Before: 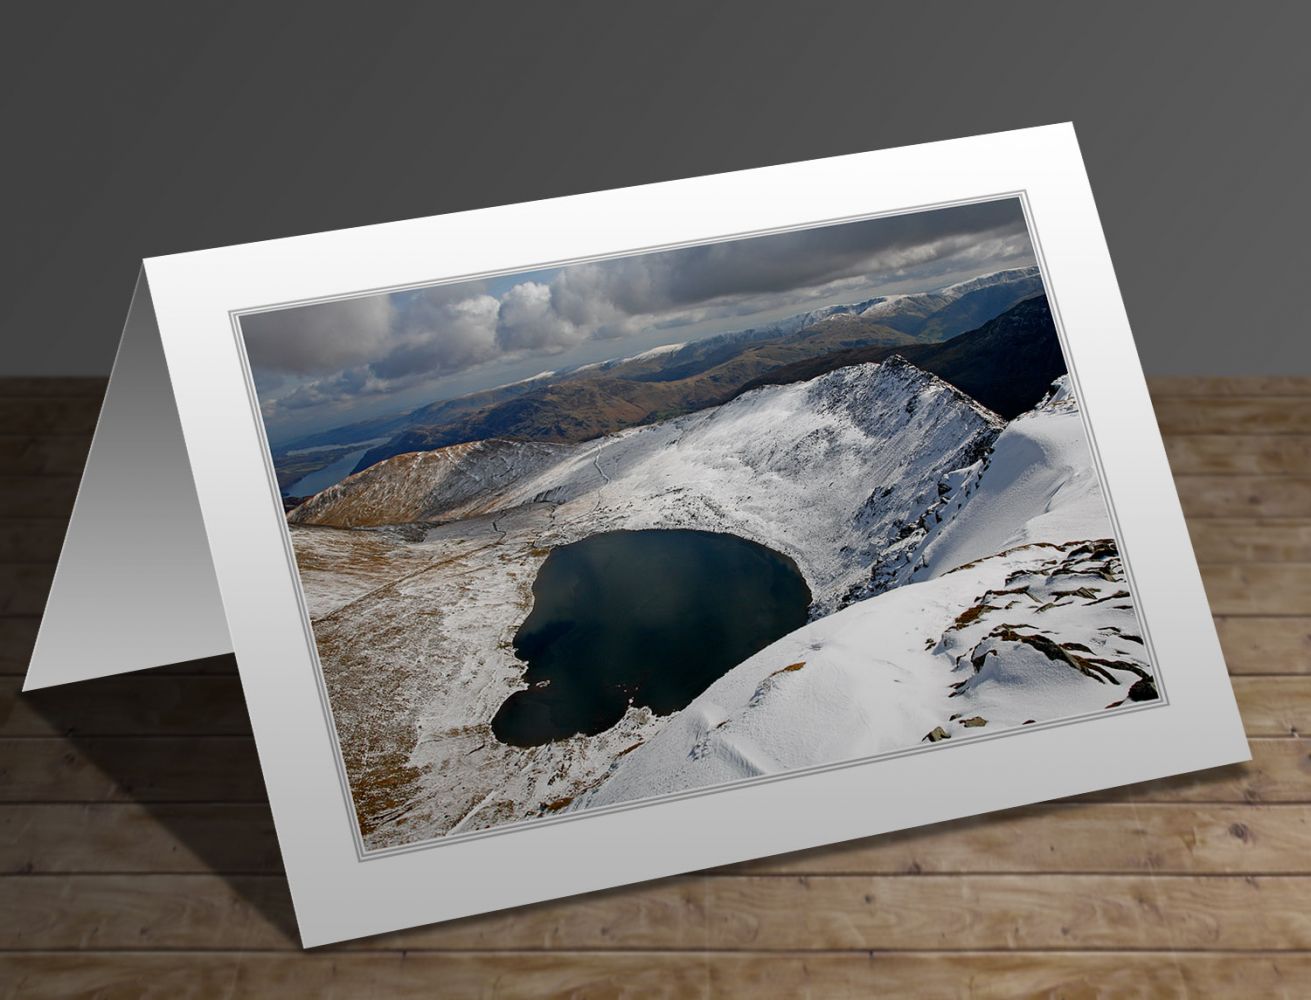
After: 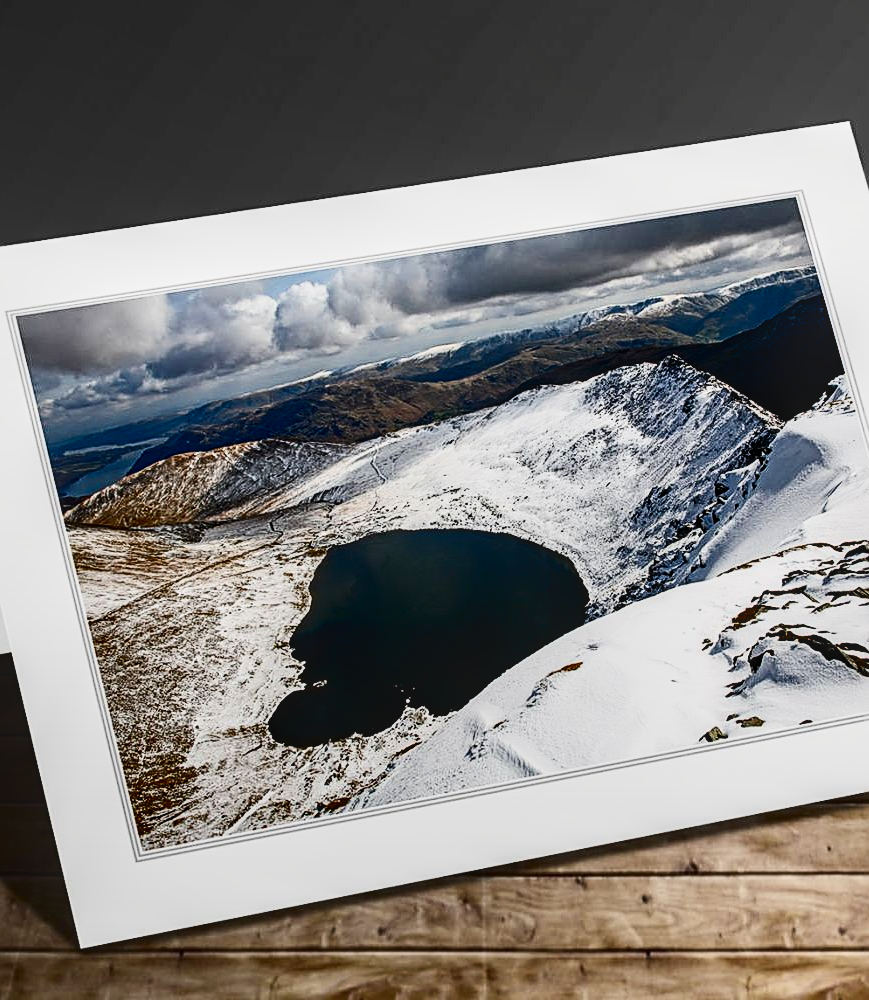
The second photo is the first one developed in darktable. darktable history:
exposure: exposure 0.299 EV, compensate highlight preservation false
color correction: highlights b* 0.061, saturation 1.34
crop: left 17.075%, right 16.589%
sharpen: on, module defaults
local contrast: on, module defaults
contrast brightness saturation: contrast 0.488, saturation -0.085
filmic rgb: black relative exposure -7.65 EV, white relative exposure 4.56 EV, hardness 3.61
